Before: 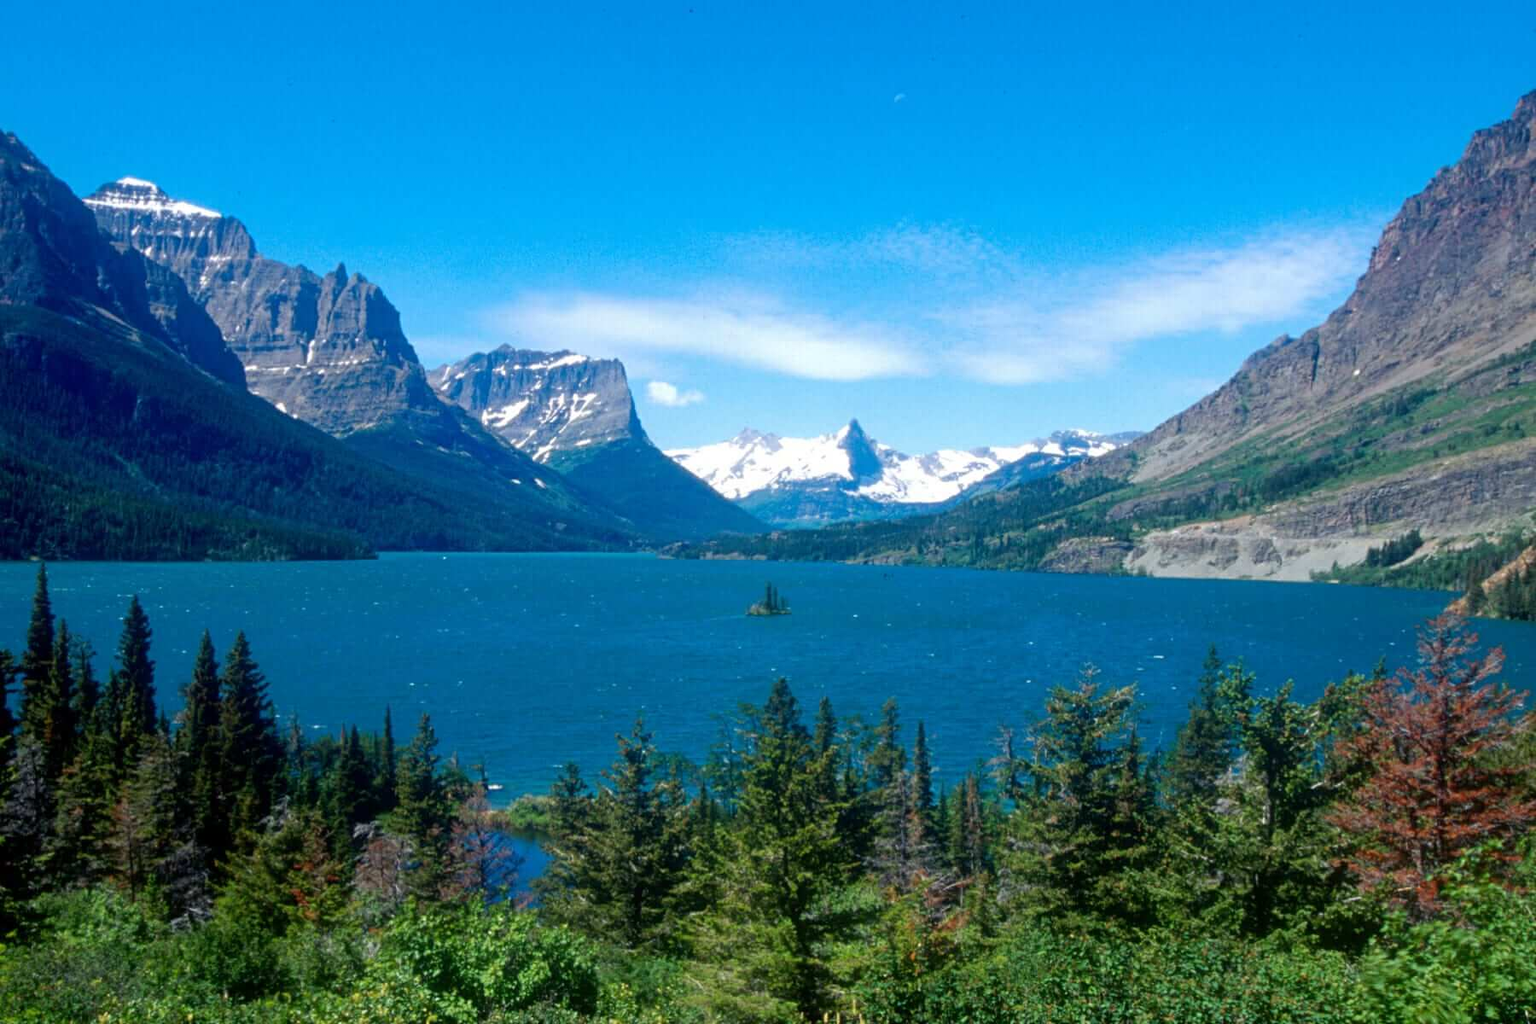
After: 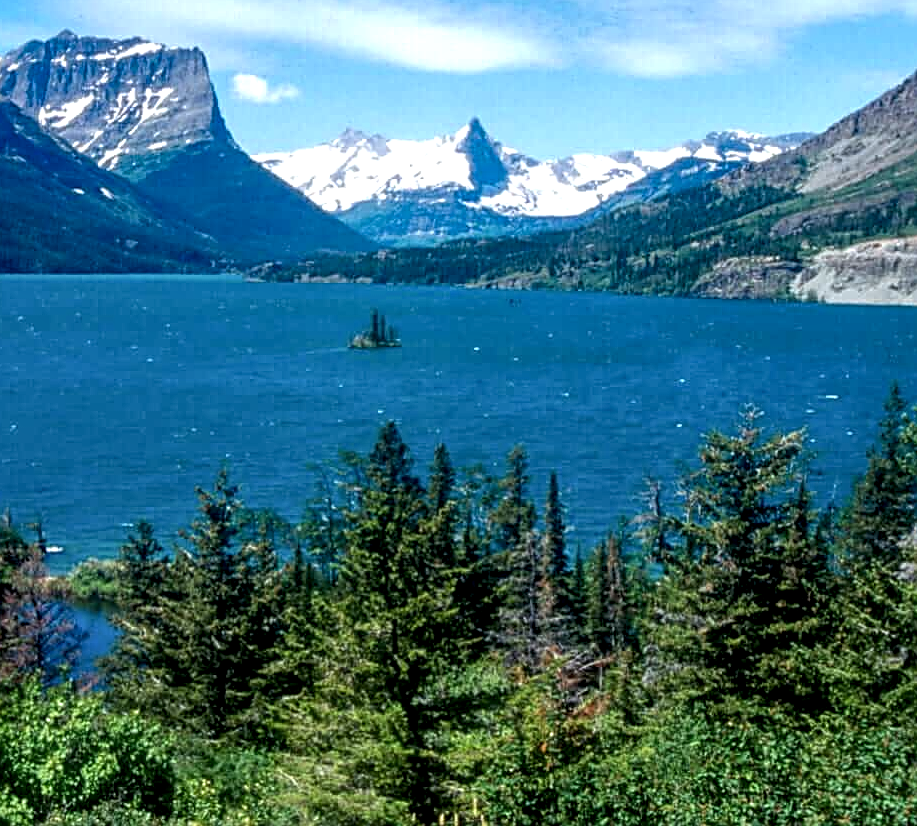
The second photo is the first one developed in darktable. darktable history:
crop and rotate: left 29.237%, top 31.152%, right 19.807%
white balance: red 0.982, blue 1.018
local contrast: highlights 60%, shadows 60%, detail 160%
sharpen: on, module defaults
